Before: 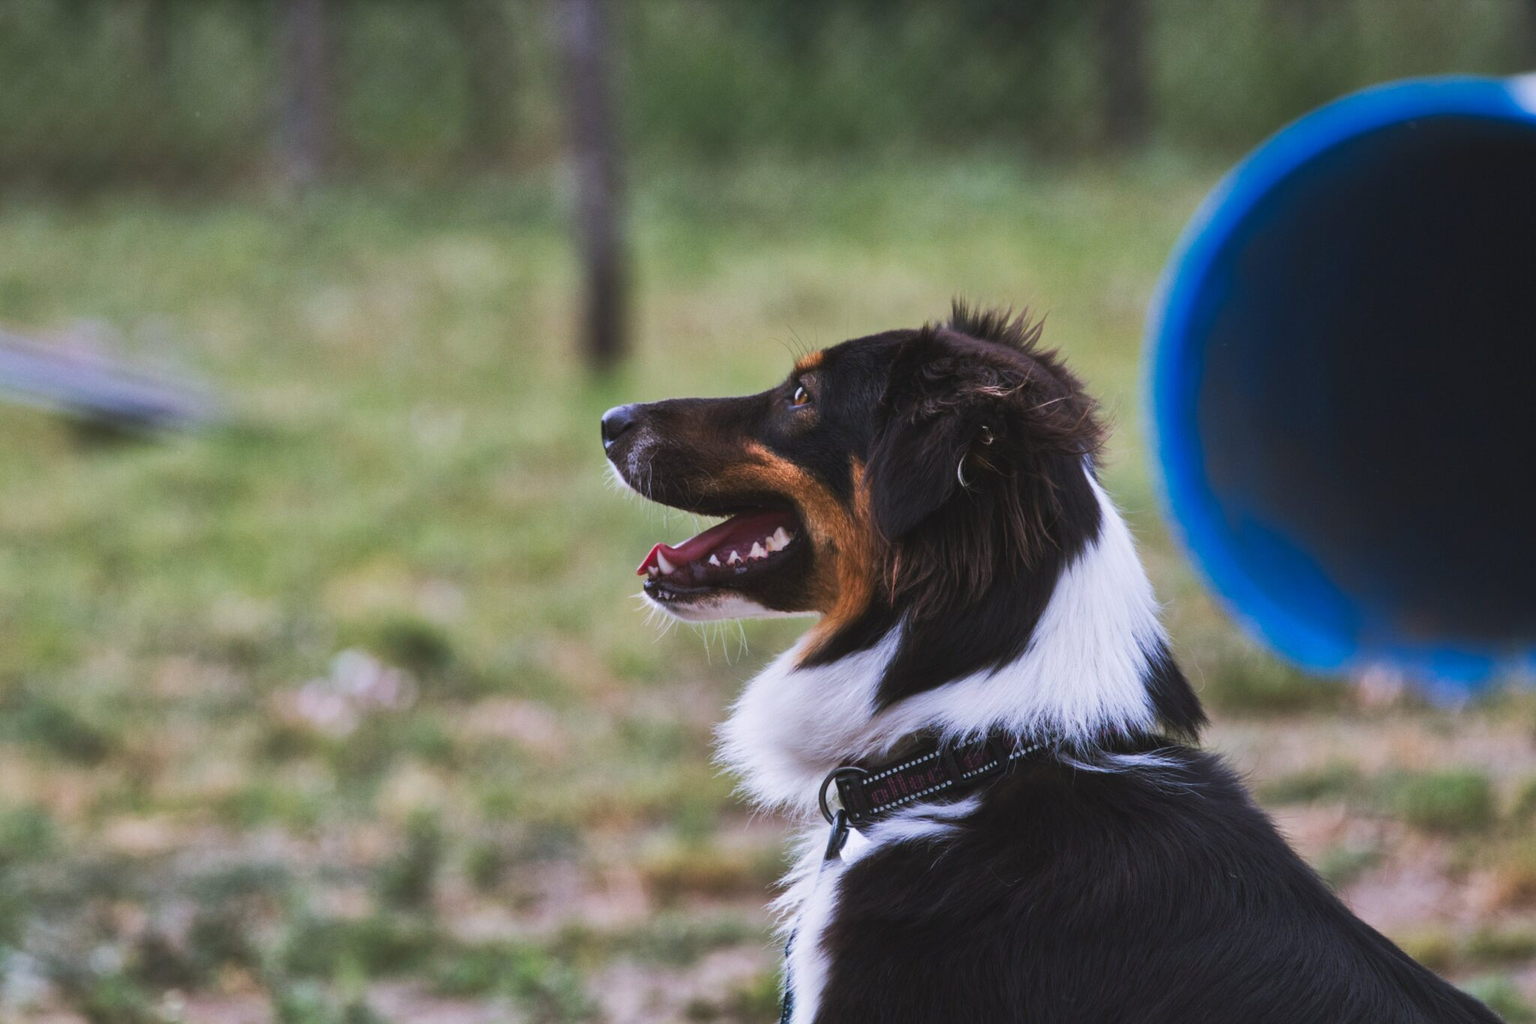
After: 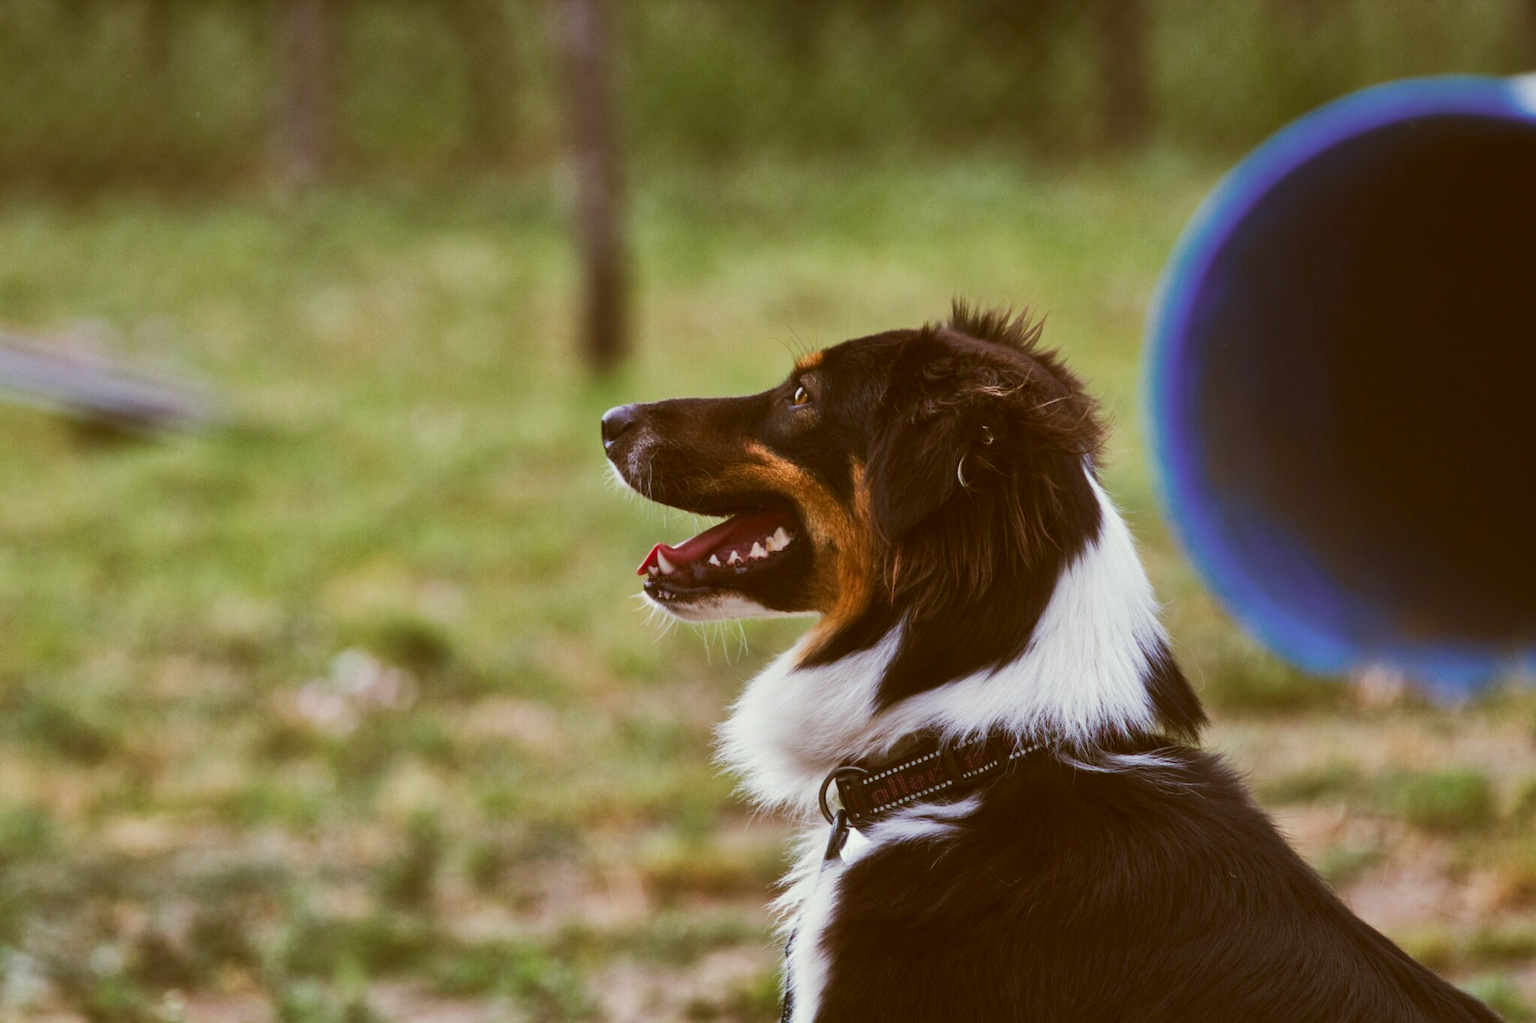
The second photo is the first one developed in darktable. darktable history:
color correction: highlights a* -6.22, highlights b* 9.17, shadows a* 10.91, shadows b* 24.07
